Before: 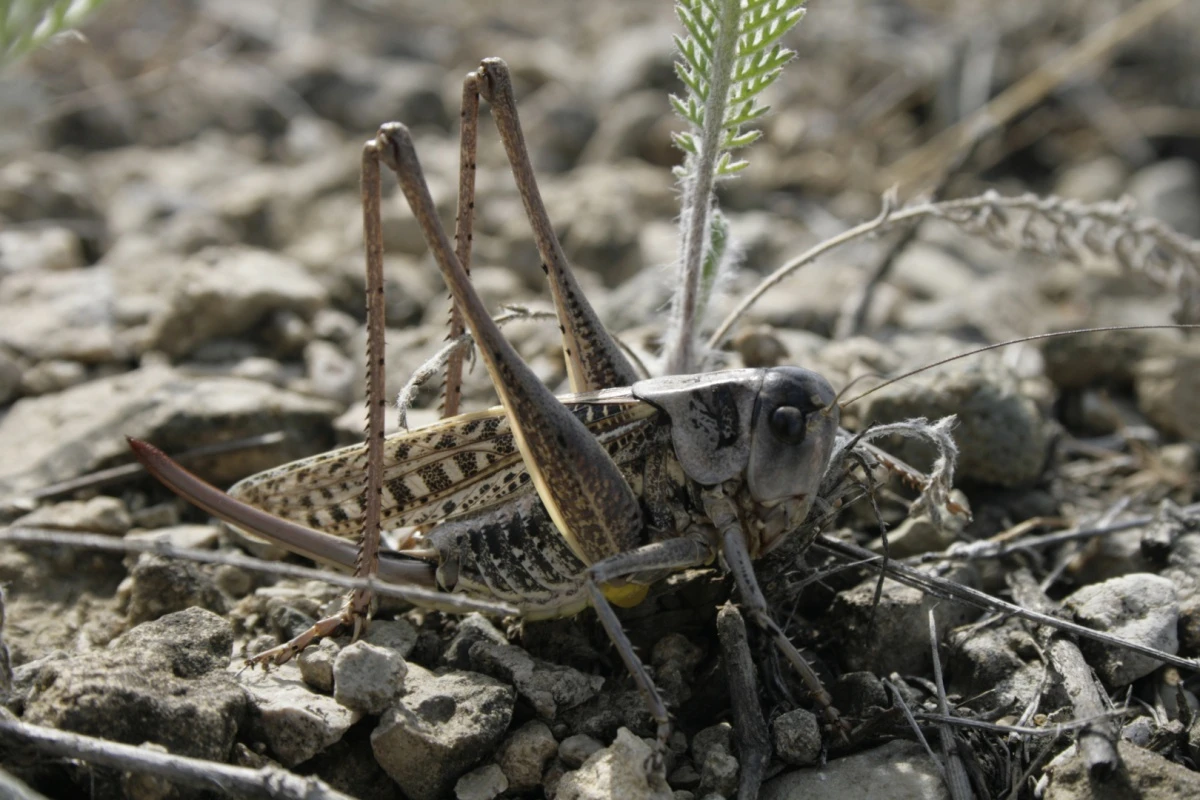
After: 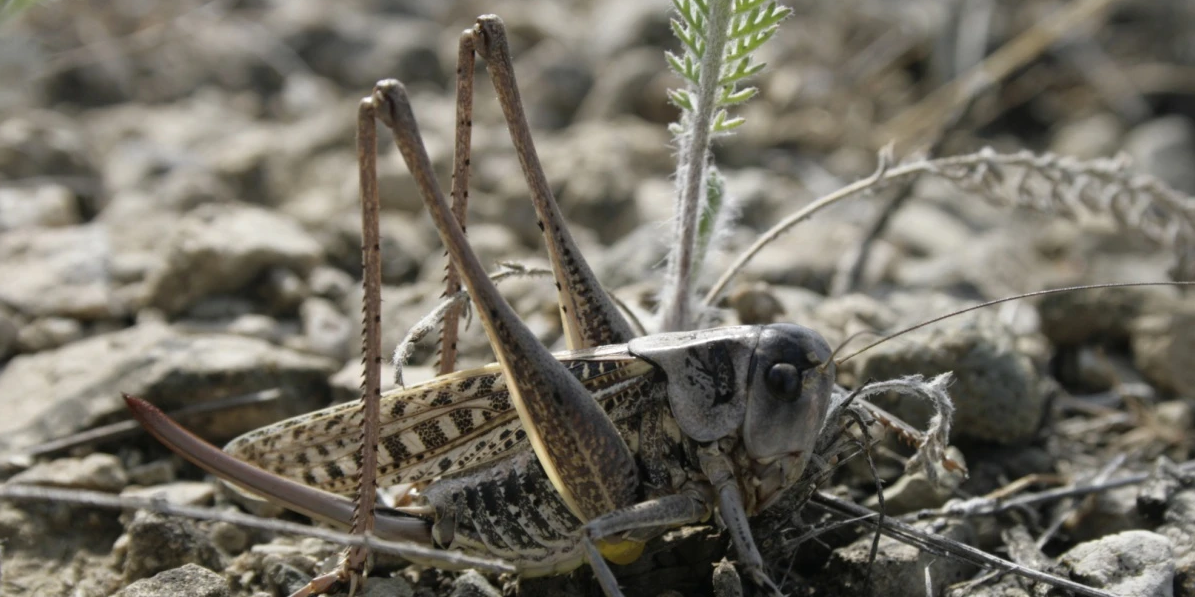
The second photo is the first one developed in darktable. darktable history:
crop: left 0.387%, top 5.469%, bottom 19.809%
tone equalizer: on, module defaults
